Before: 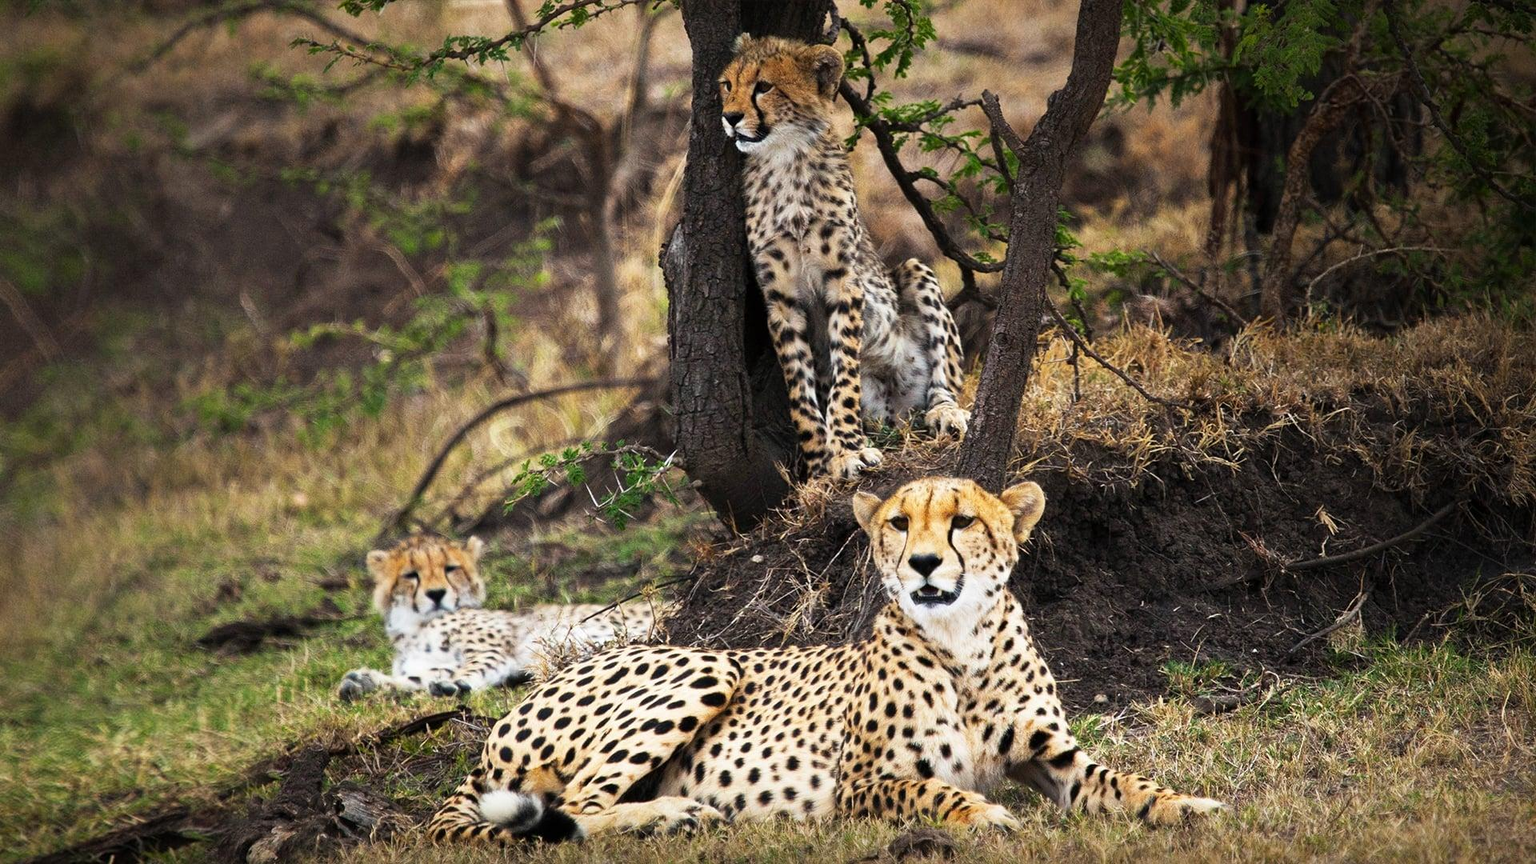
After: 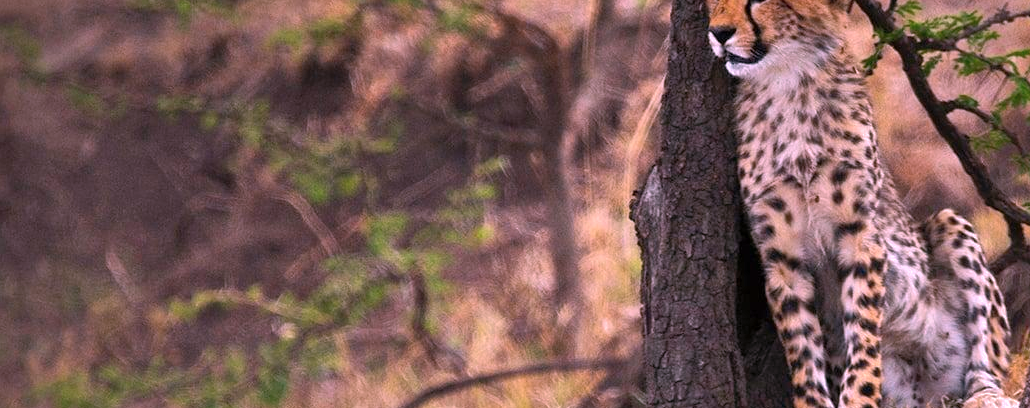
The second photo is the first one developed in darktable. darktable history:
shadows and highlights: on, module defaults
color correction: highlights a* -0.772, highlights b* -8.92
crop: left 10.121%, top 10.631%, right 36.218%, bottom 51.526%
white balance: red 1.188, blue 1.11
